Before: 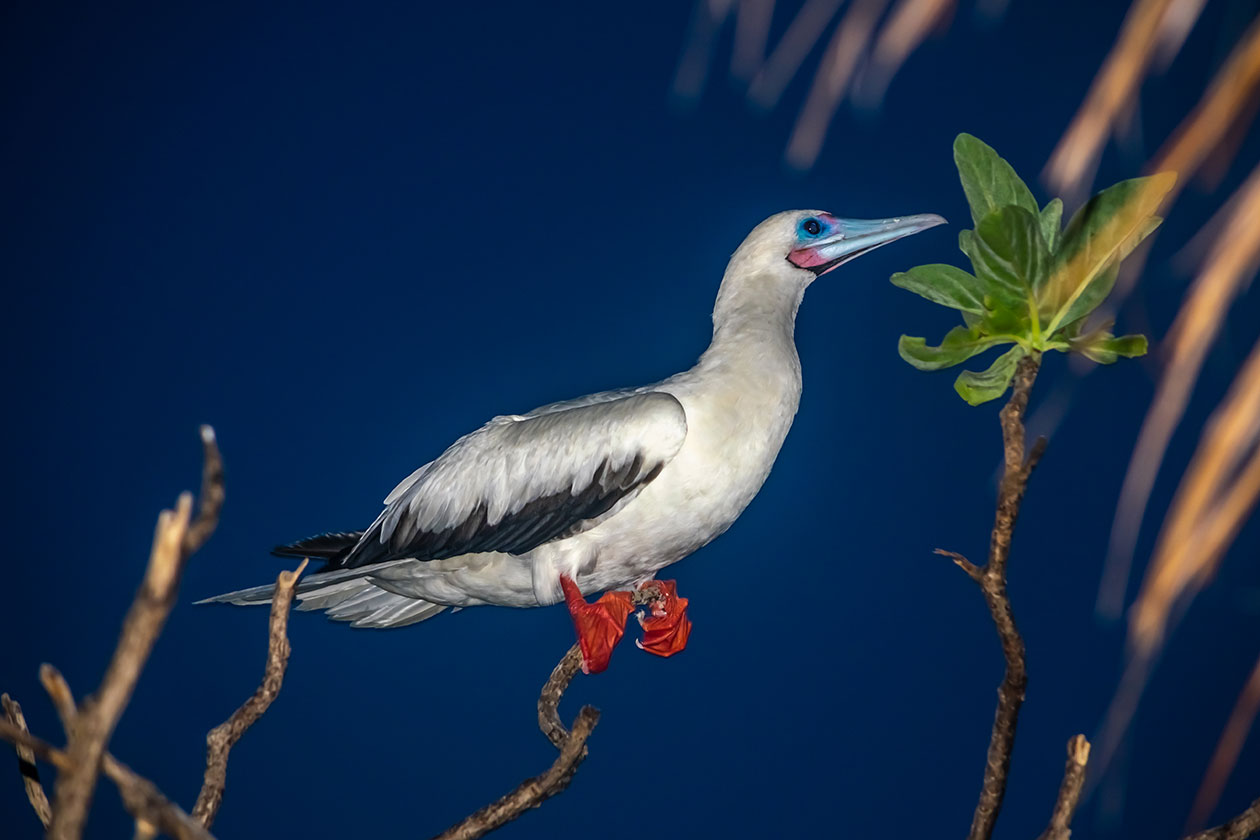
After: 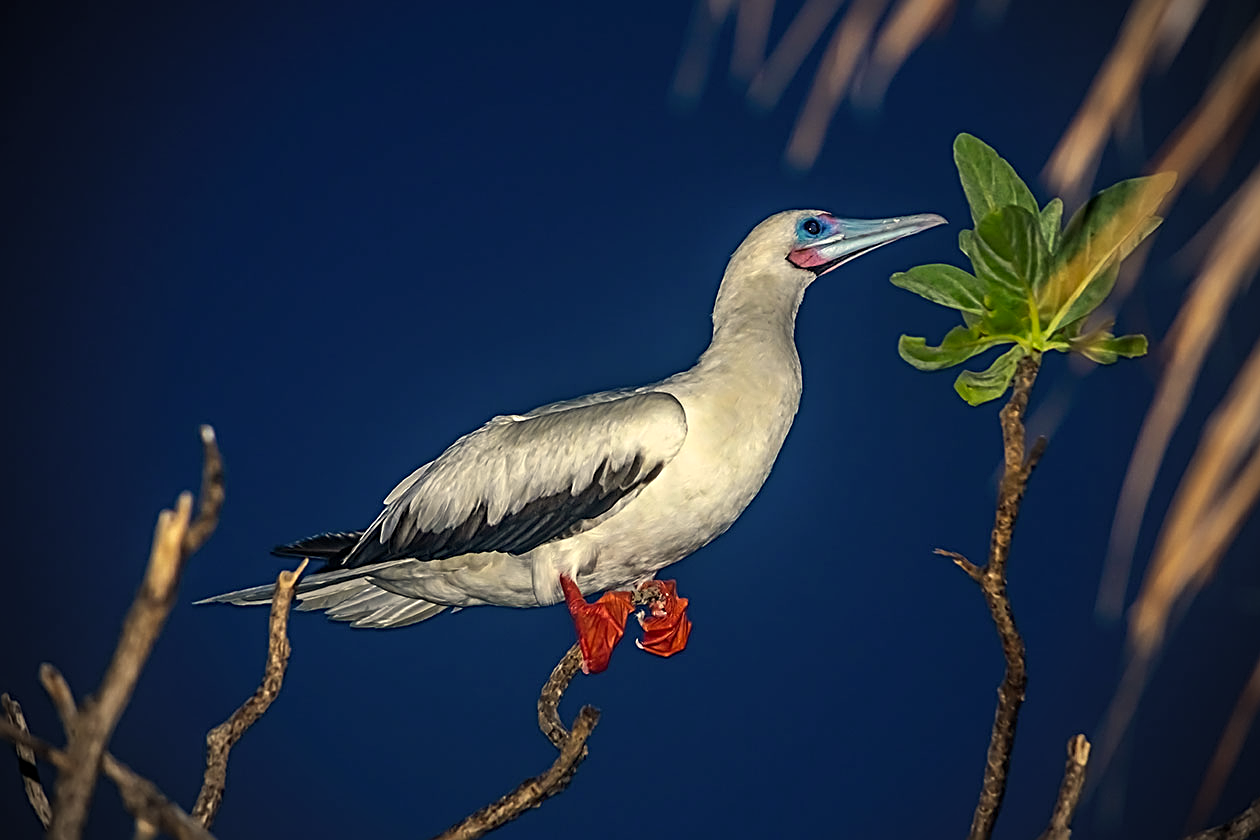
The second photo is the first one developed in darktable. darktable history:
vignetting: fall-off start 71.74%
color correction: highlights a* 1.39, highlights b* 17.83
sharpen: radius 2.817, amount 0.715
